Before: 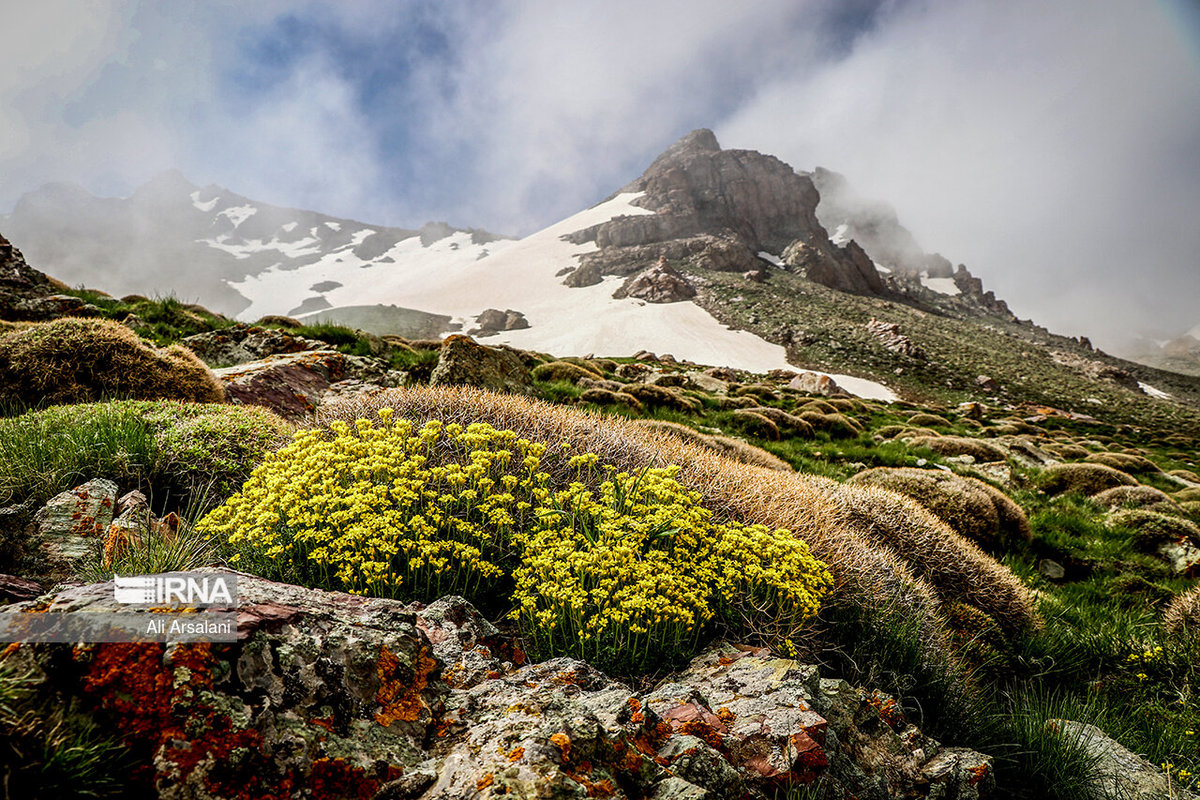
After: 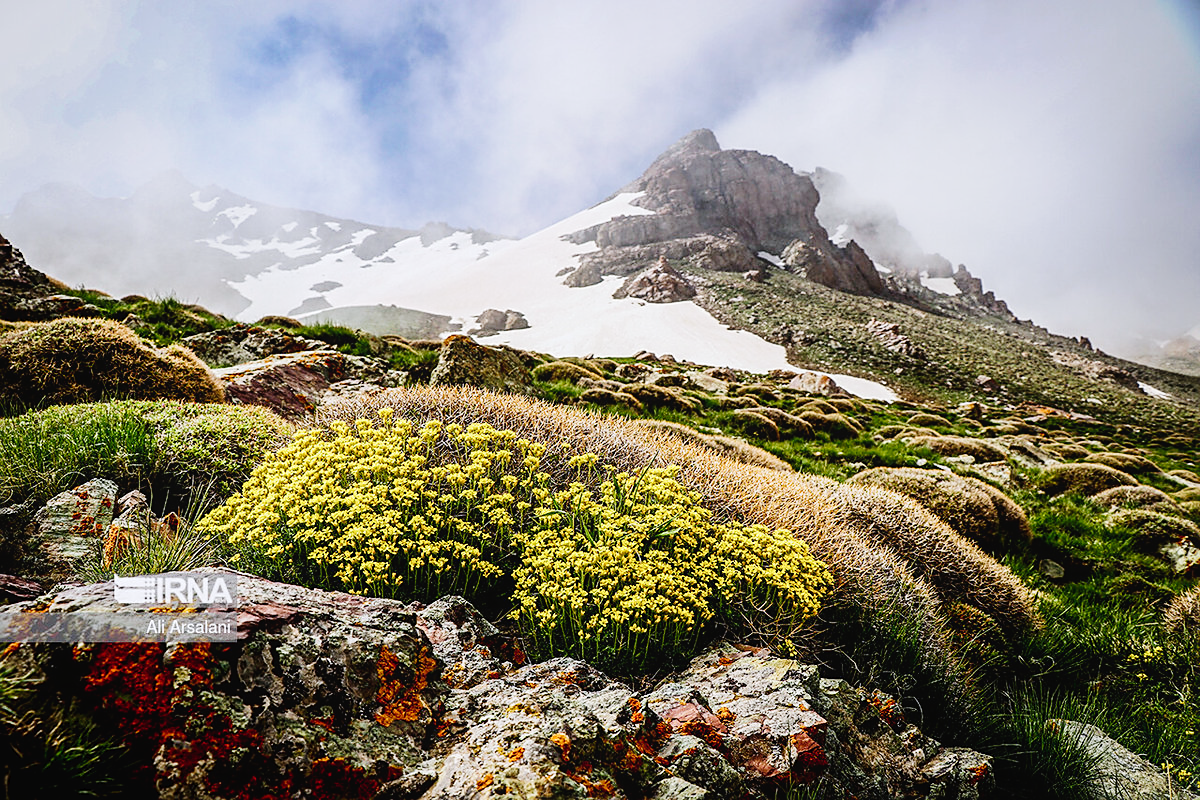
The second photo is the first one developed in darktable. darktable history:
contrast equalizer: octaves 7, y [[0.6 ×6], [0.55 ×6], [0 ×6], [0 ×6], [0 ×6]], mix -0.36
tone curve: curves: ch0 [(0, 0) (0.003, 0.016) (0.011, 0.019) (0.025, 0.023) (0.044, 0.029) (0.069, 0.042) (0.1, 0.068) (0.136, 0.101) (0.177, 0.143) (0.224, 0.21) (0.277, 0.289) (0.335, 0.379) (0.399, 0.476) (0.468, 0.569) (0.543, 0.654) (0.623, 0.75) (0.709, 0.822) (0.801, 0.893) (0.898, 0.946) (1, 1)], preserve colors none
sharpen: radius 1.864, amount 0.398, threshold 1.271
color calibration: illuminant as shot in camera, x 0.358, y 0.373, temperature 4628.91 K
